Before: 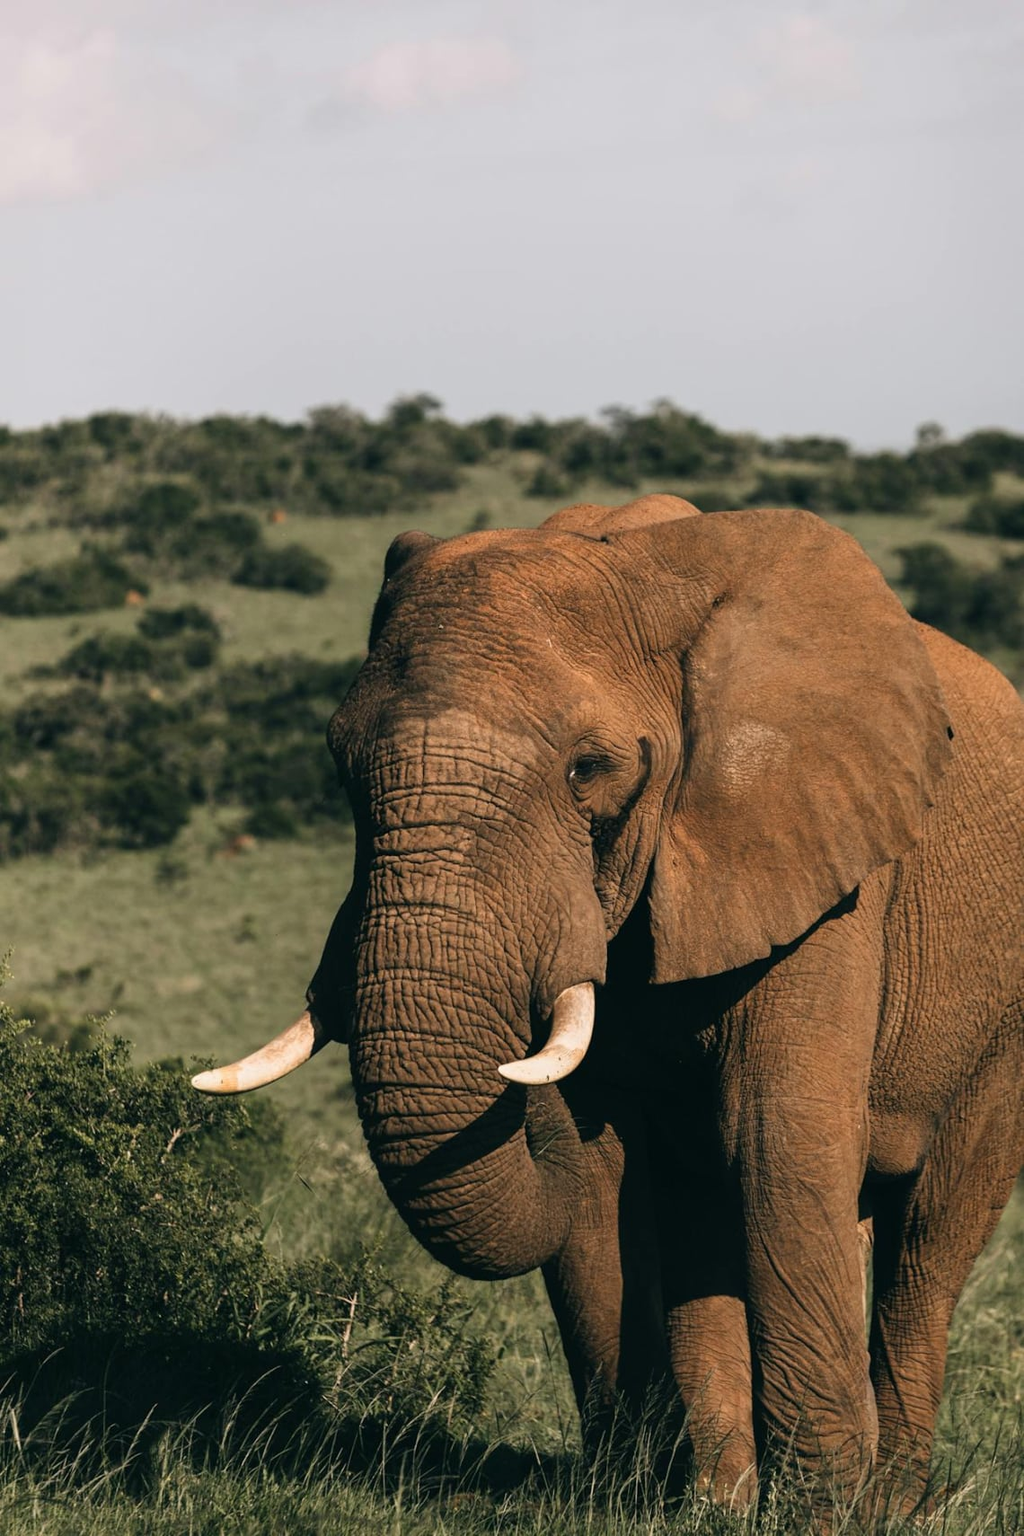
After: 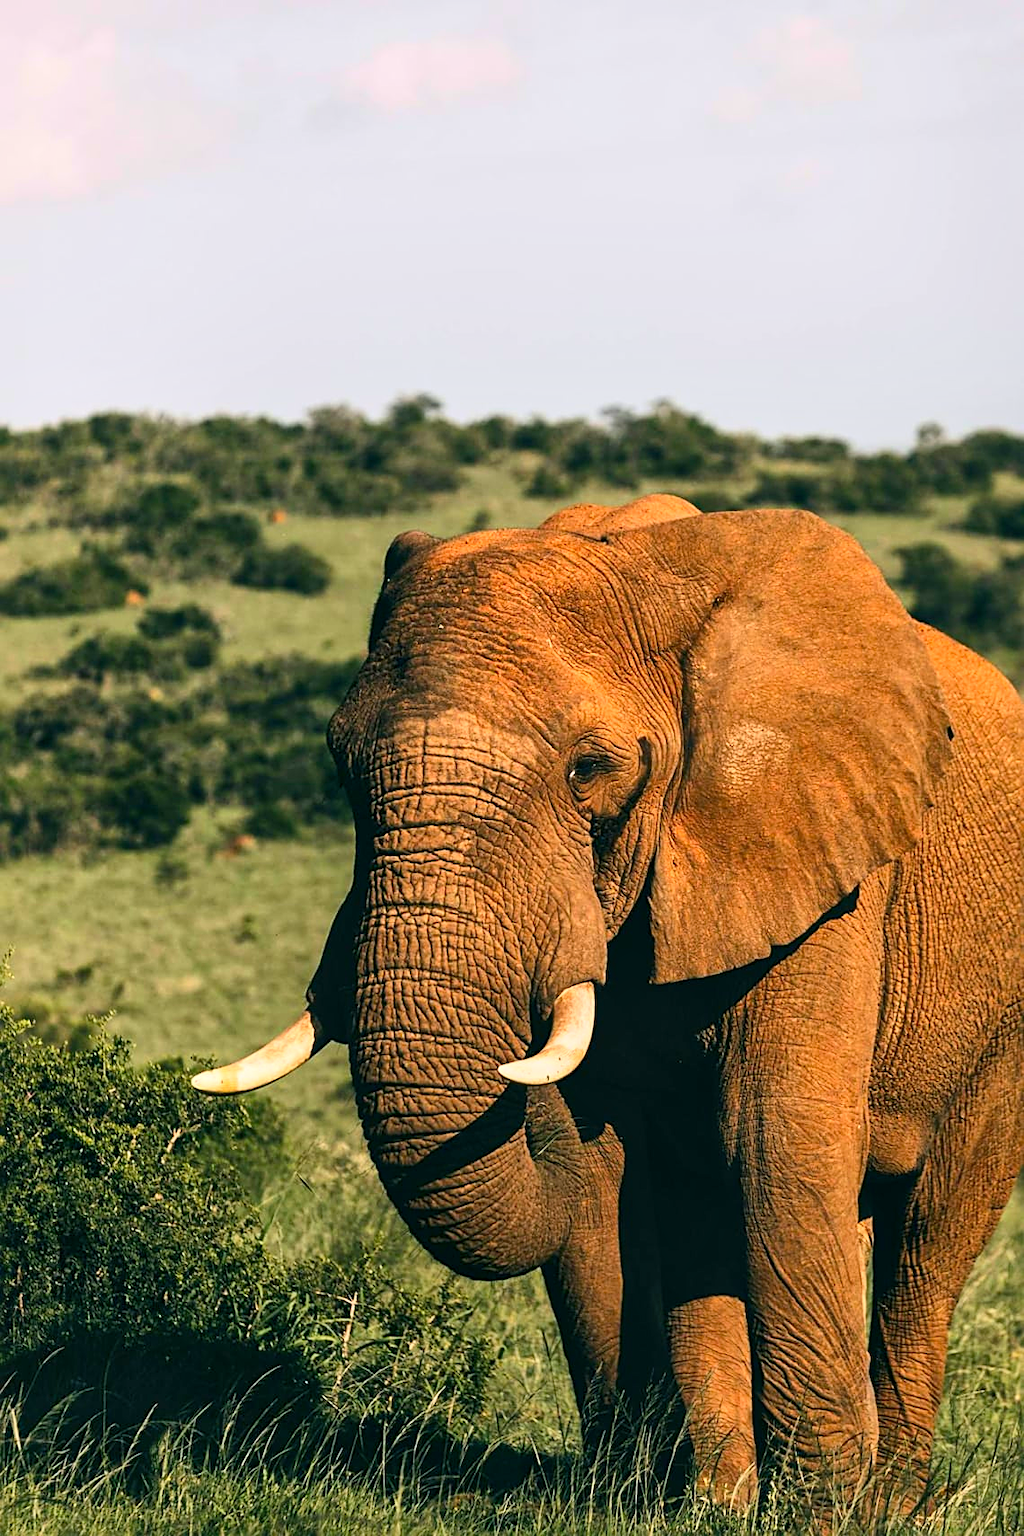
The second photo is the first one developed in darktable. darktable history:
local contrast: mode bilateral grid, contrast 21, coarseness 50, detail 143%, midtone range 0.2
sharpen: on, module defaults
contrast brightness saturation: contrast 0.196, brightness 0.197, saturation 0.803
